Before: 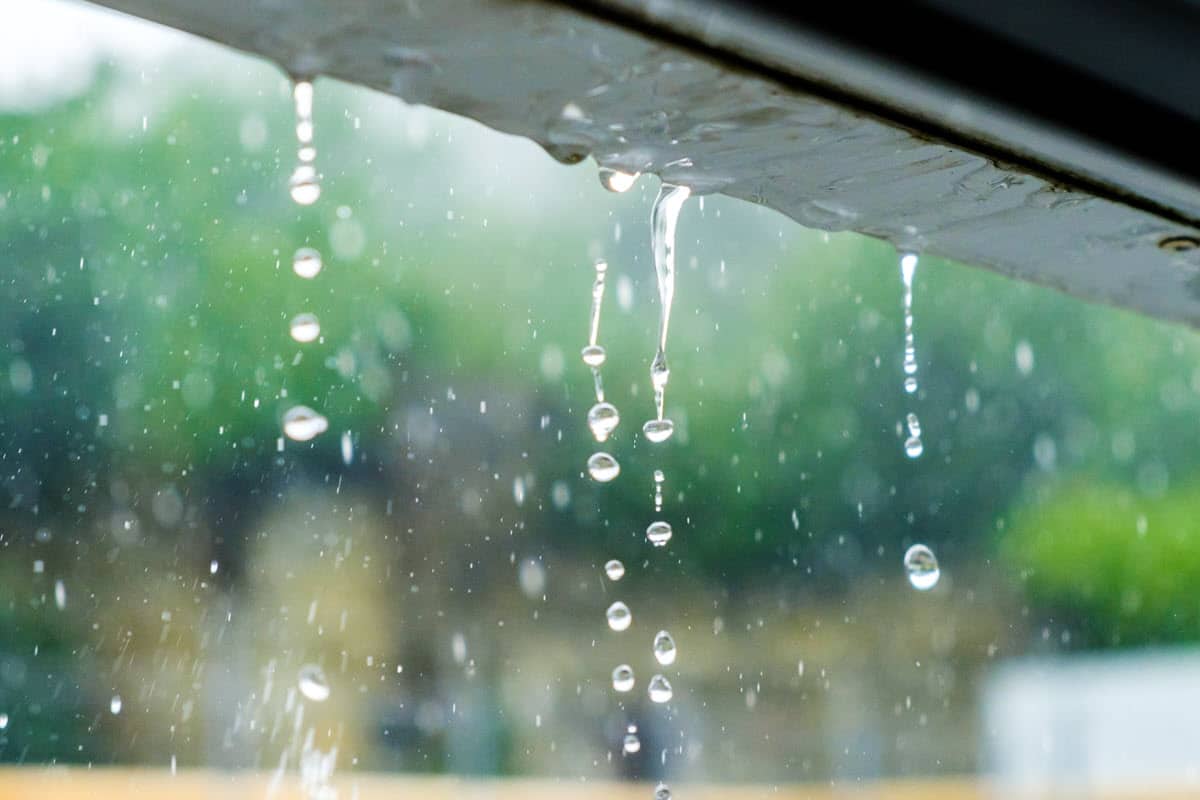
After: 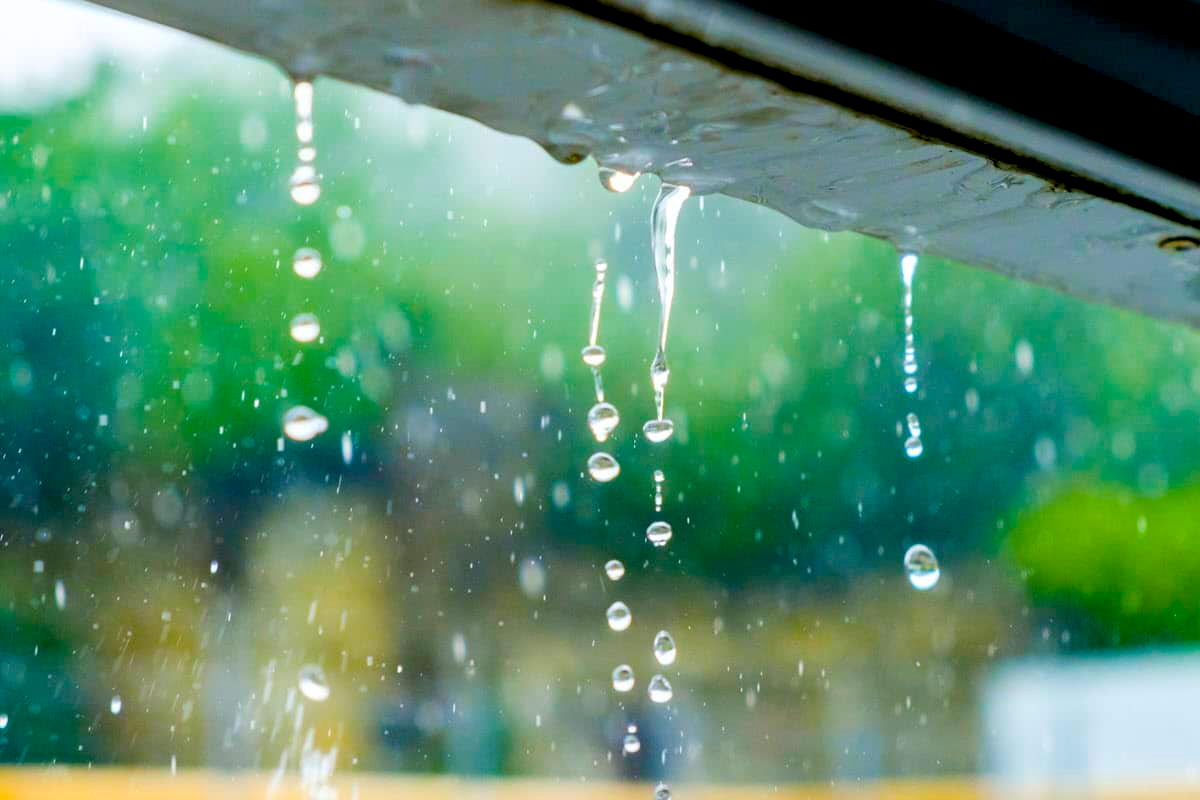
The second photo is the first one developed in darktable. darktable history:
color balance rgb: global offset › luminance -0.864%, perceptual saturation grading › global saturation 31.17%, global vibrance 44.587%
